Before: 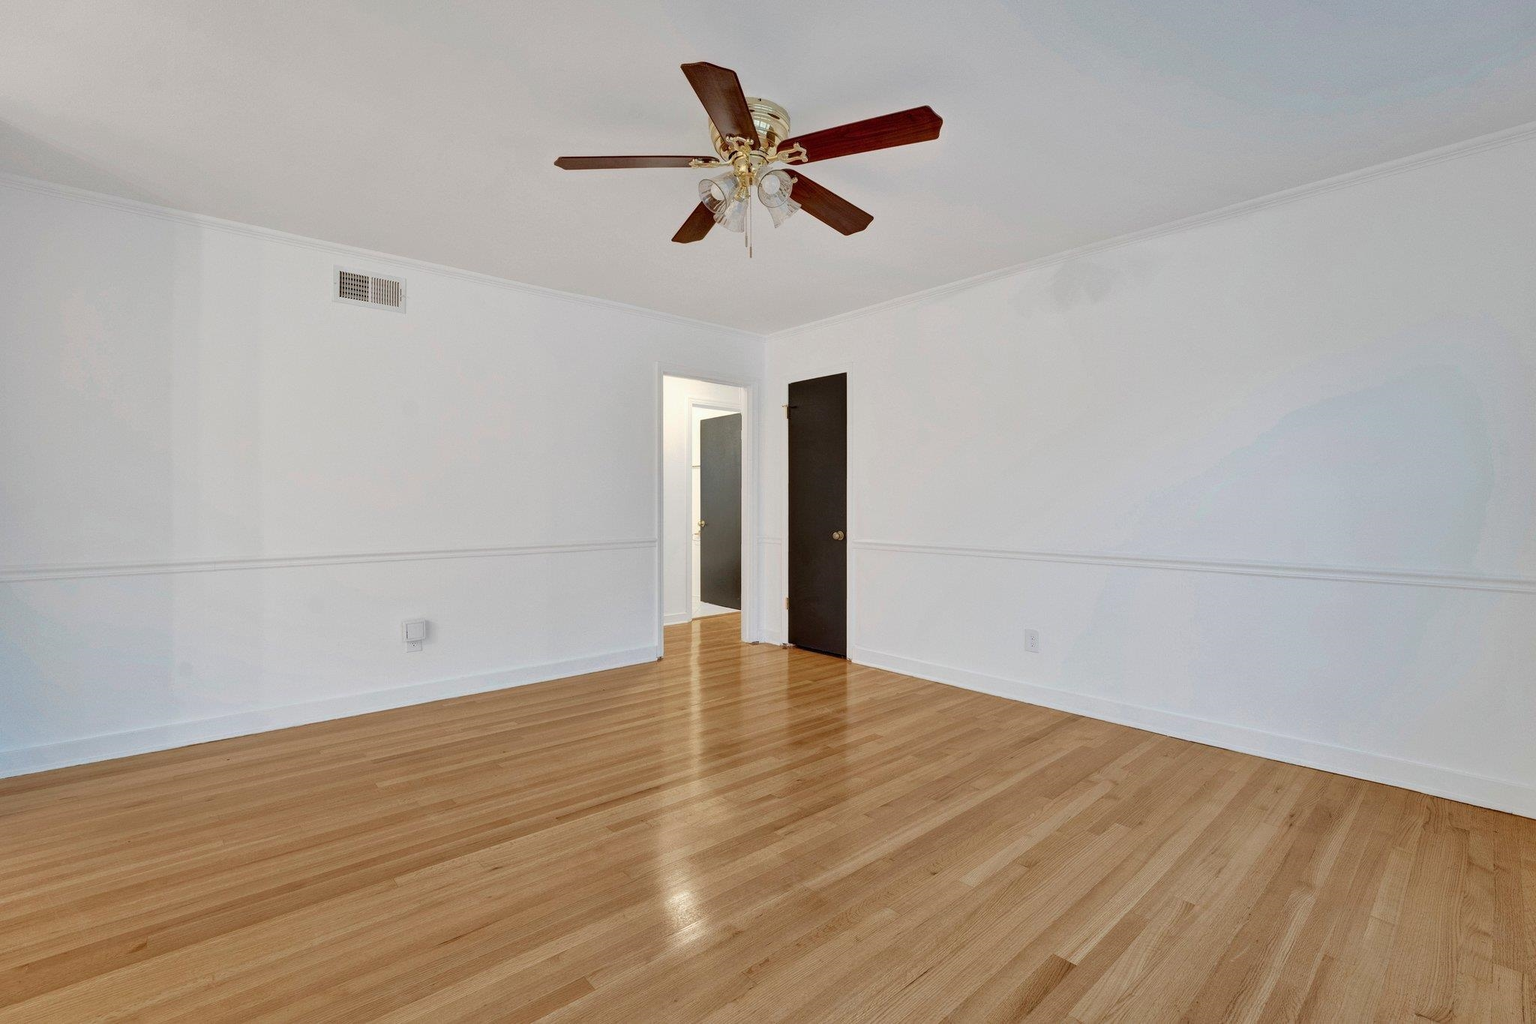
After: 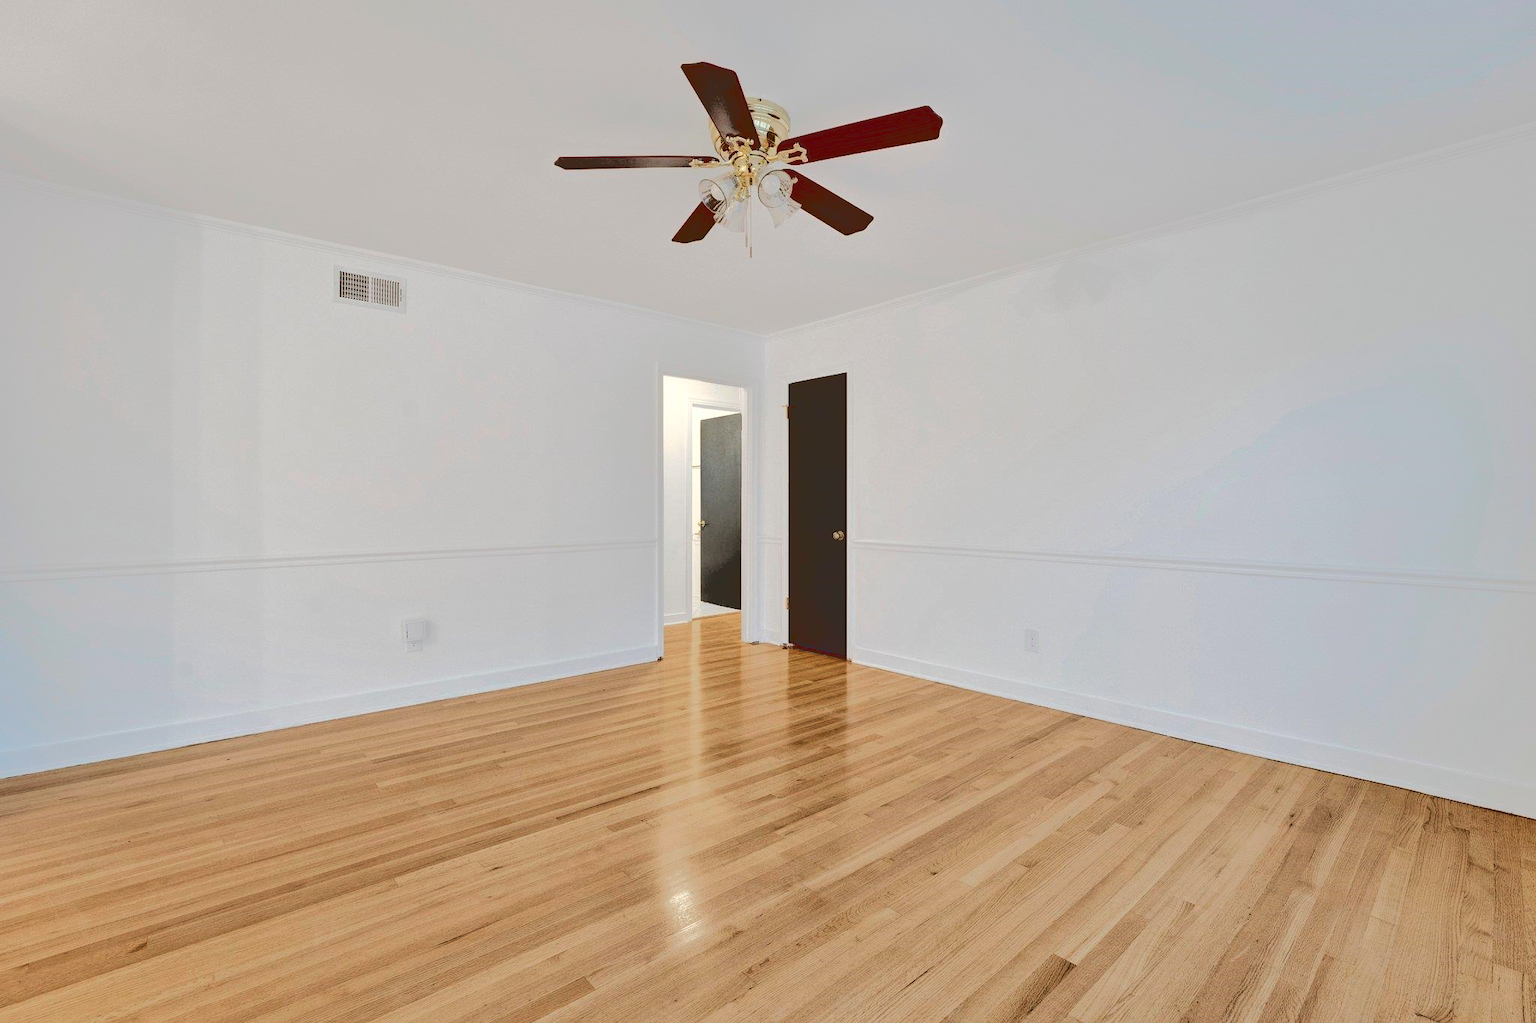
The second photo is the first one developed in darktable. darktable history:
base curve: curves: ch0 [(0.065, 0.026) (0.236, 0.358) (0.53, 0.546) (0.777, 0.841) (0.924, 0.992)]
